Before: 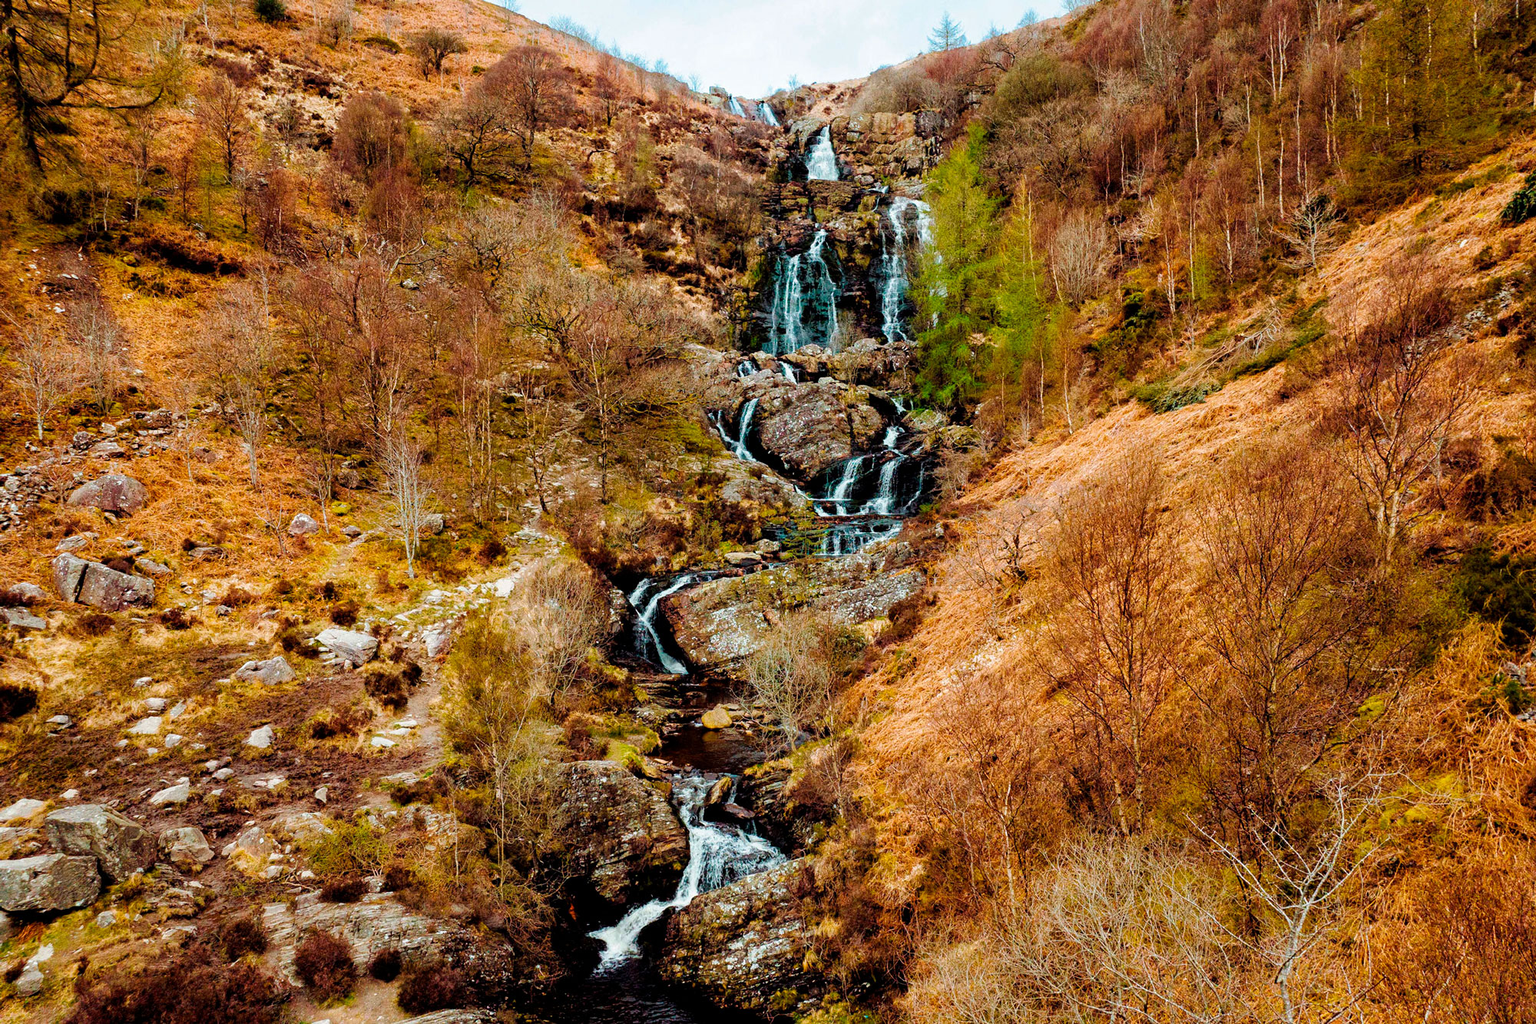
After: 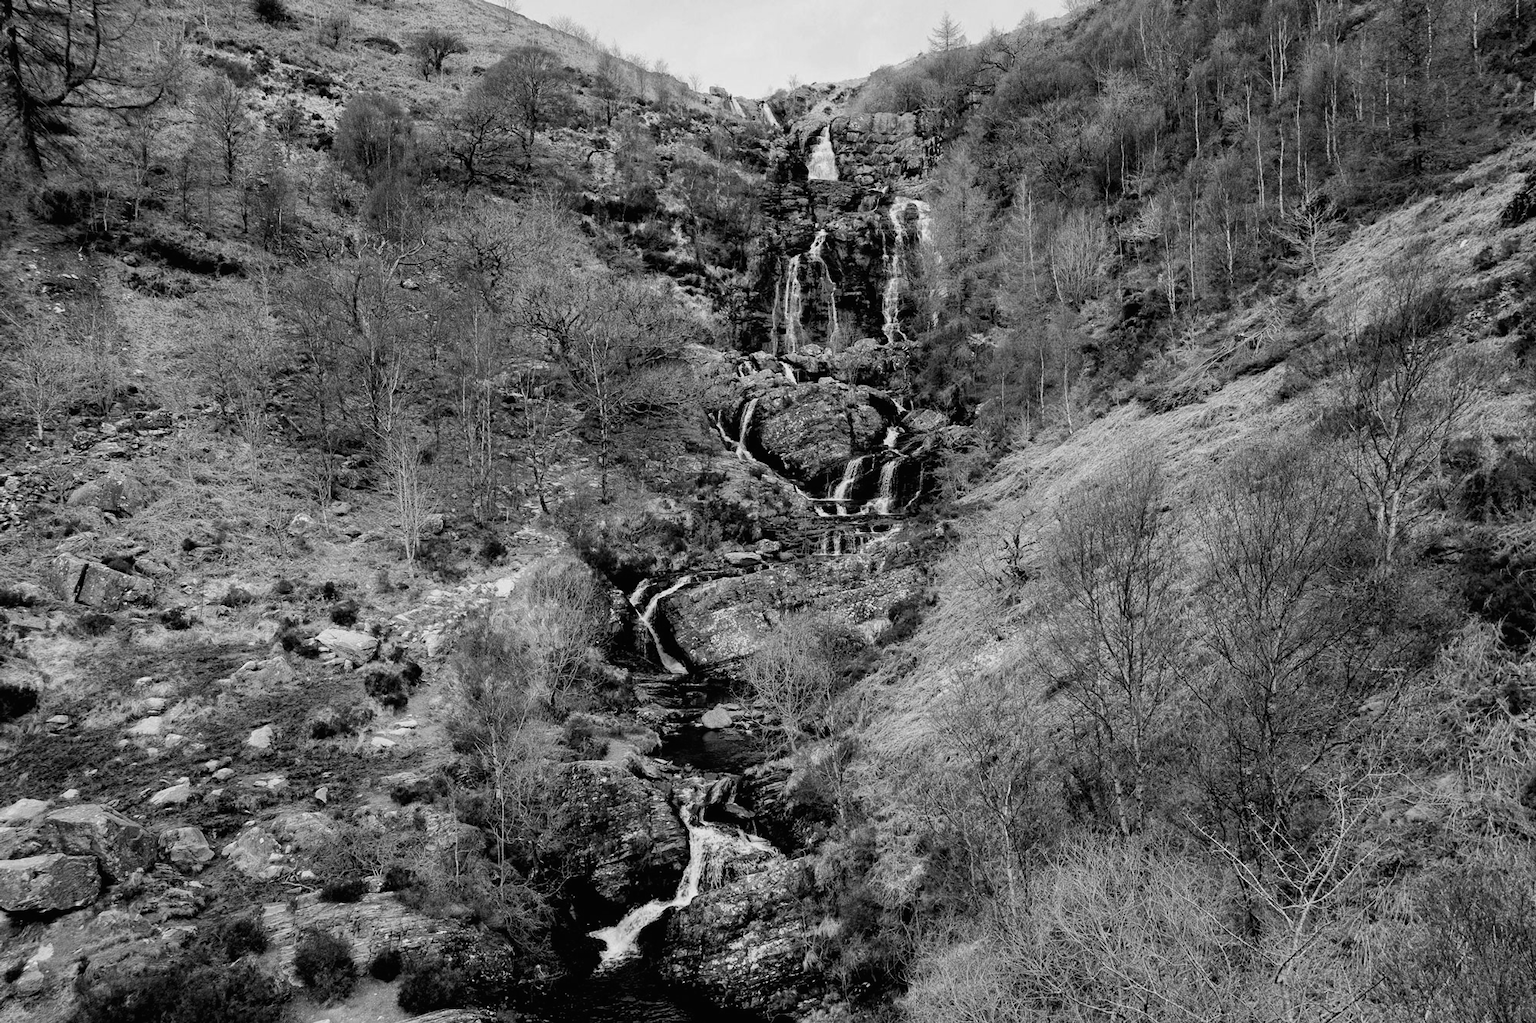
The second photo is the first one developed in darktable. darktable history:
color balance: lift [1, 0.994, 1.002, 1.006], gamma [0.957, 1.081, 1.016, 0.919], gain [0.97, 0.972, 1.01, 1.028], input saturation 91.06%, output saturation 79.8%
monochrome: a -74.22, b 78.2
